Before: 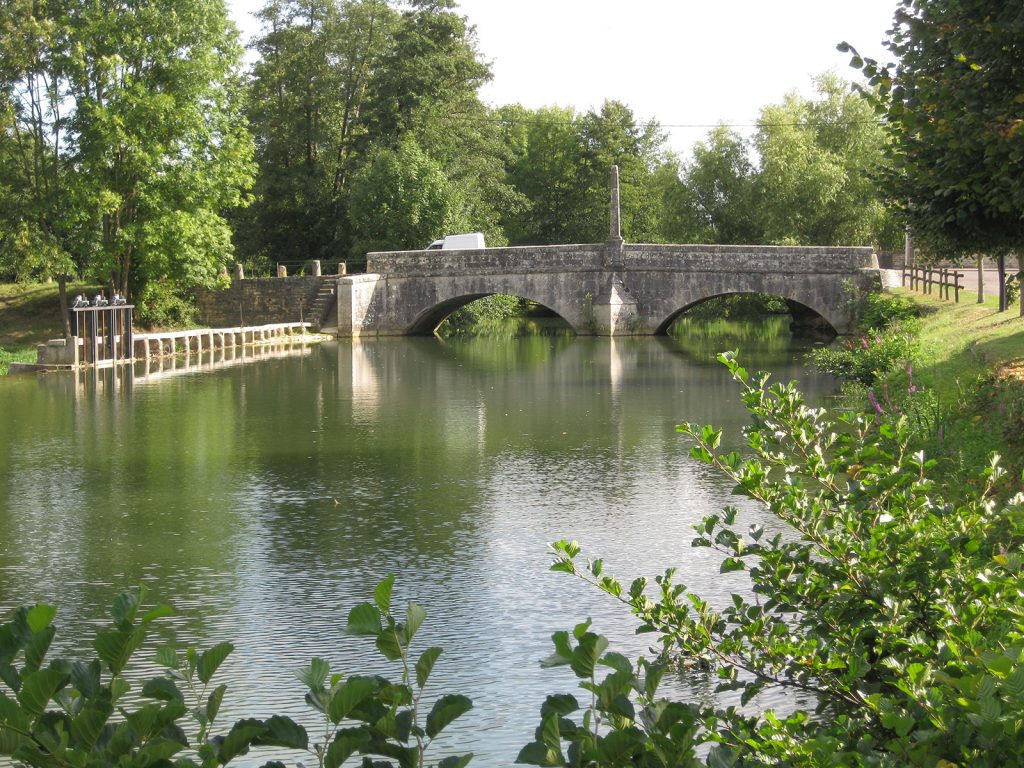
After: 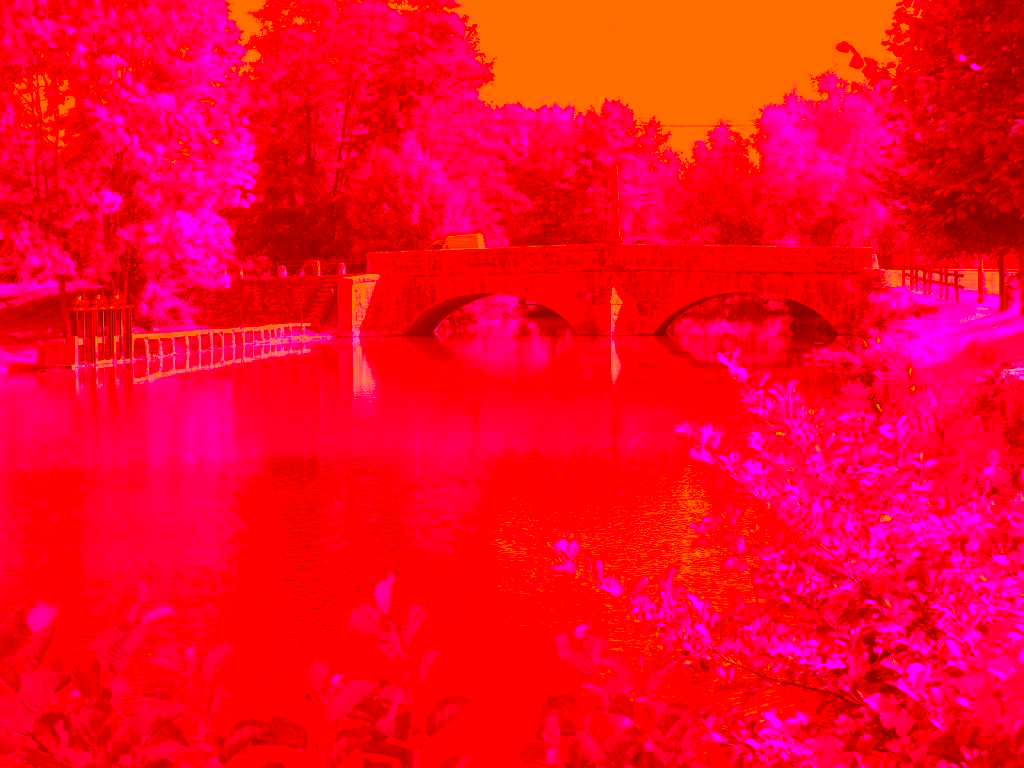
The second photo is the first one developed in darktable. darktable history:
color correction: highlights a* -39.17, highlights b* -39.36, shadows a* -39.66, shadows b* -39.87, saturation -2.96
